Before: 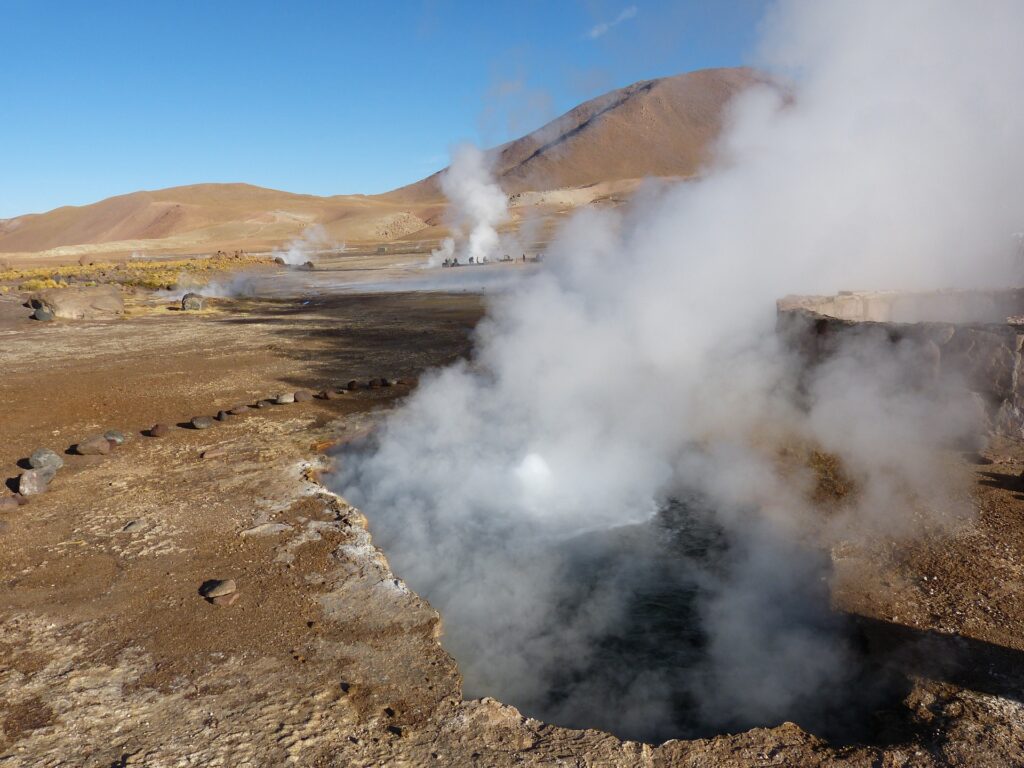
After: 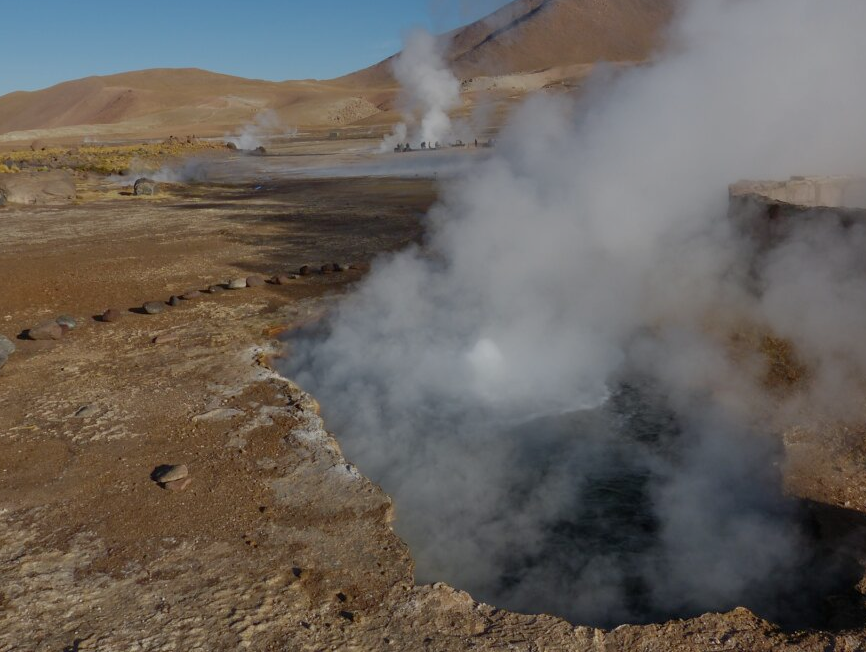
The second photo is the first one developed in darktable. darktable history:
crop and rotate: left 4.741%, top 14.983%, right 10.637%
tone equalizer: -8 EV -0.012 EV, -7 EV 0.031 EV, -6 EV -0.008 EV, -5 EV 0.008 EV, -4 EV -0.033 EV, -3 EV -0.232 EV, -2 EV -0.646 EV, -1 EV -0.983 EV, +0 EV -0.973 EV
